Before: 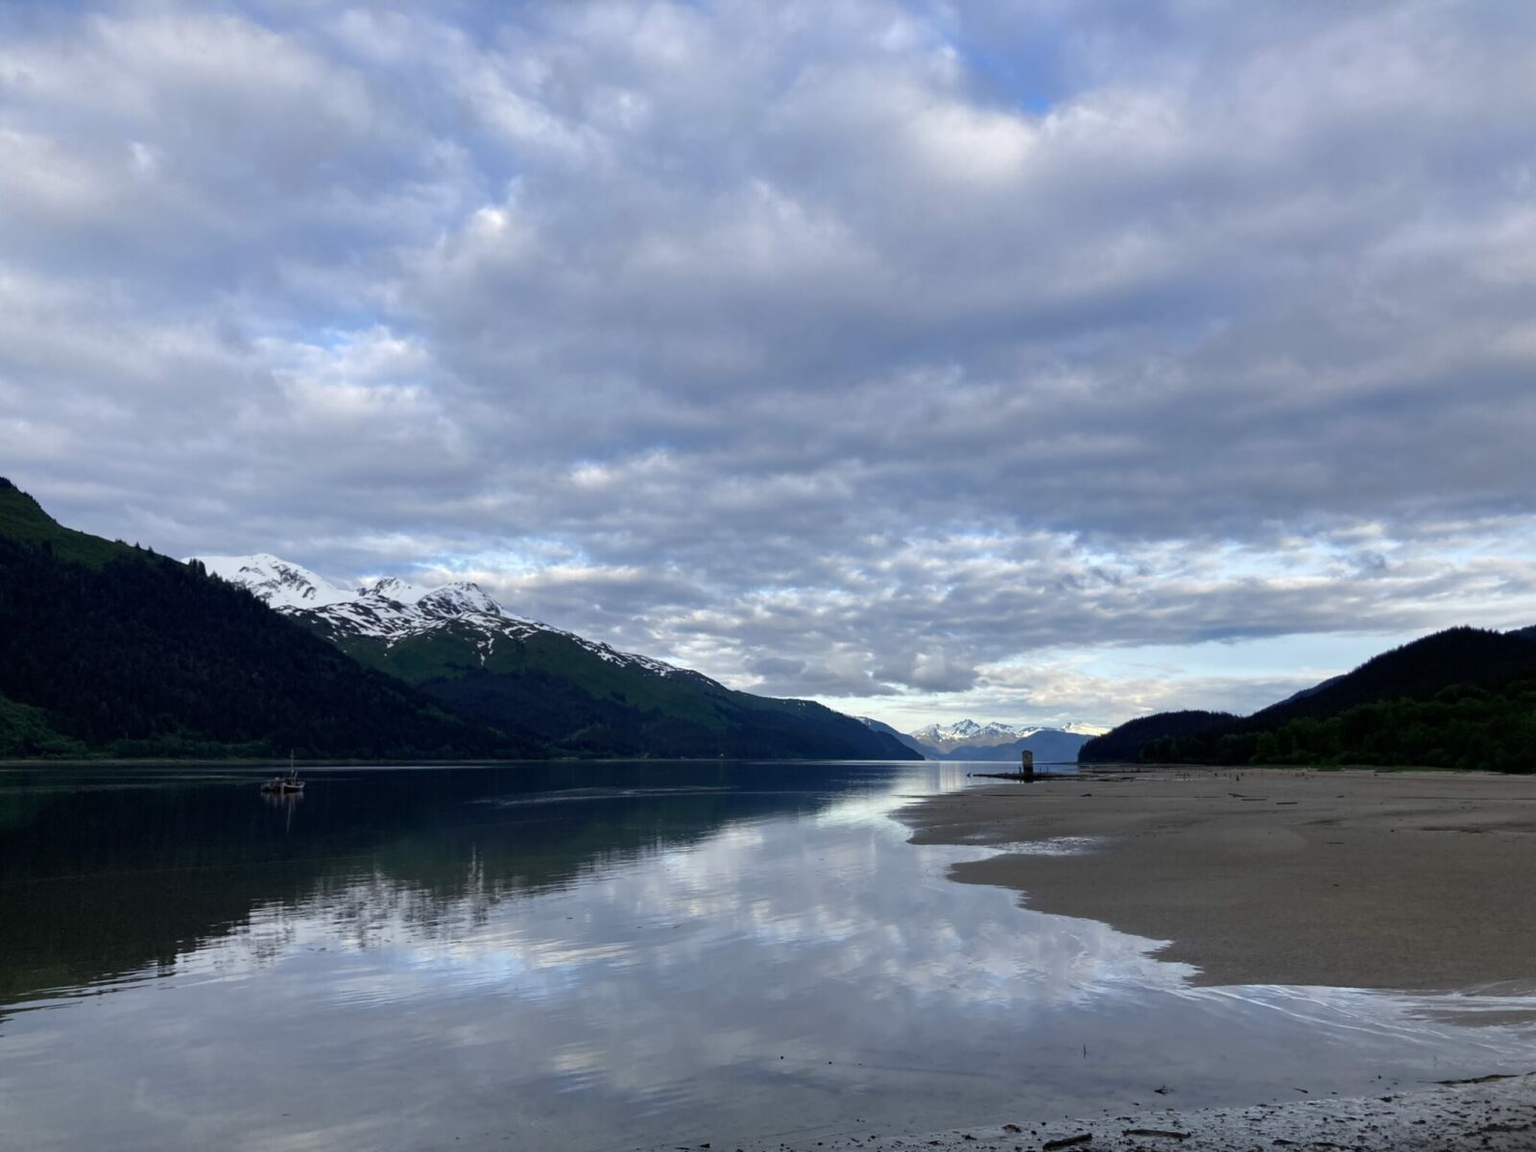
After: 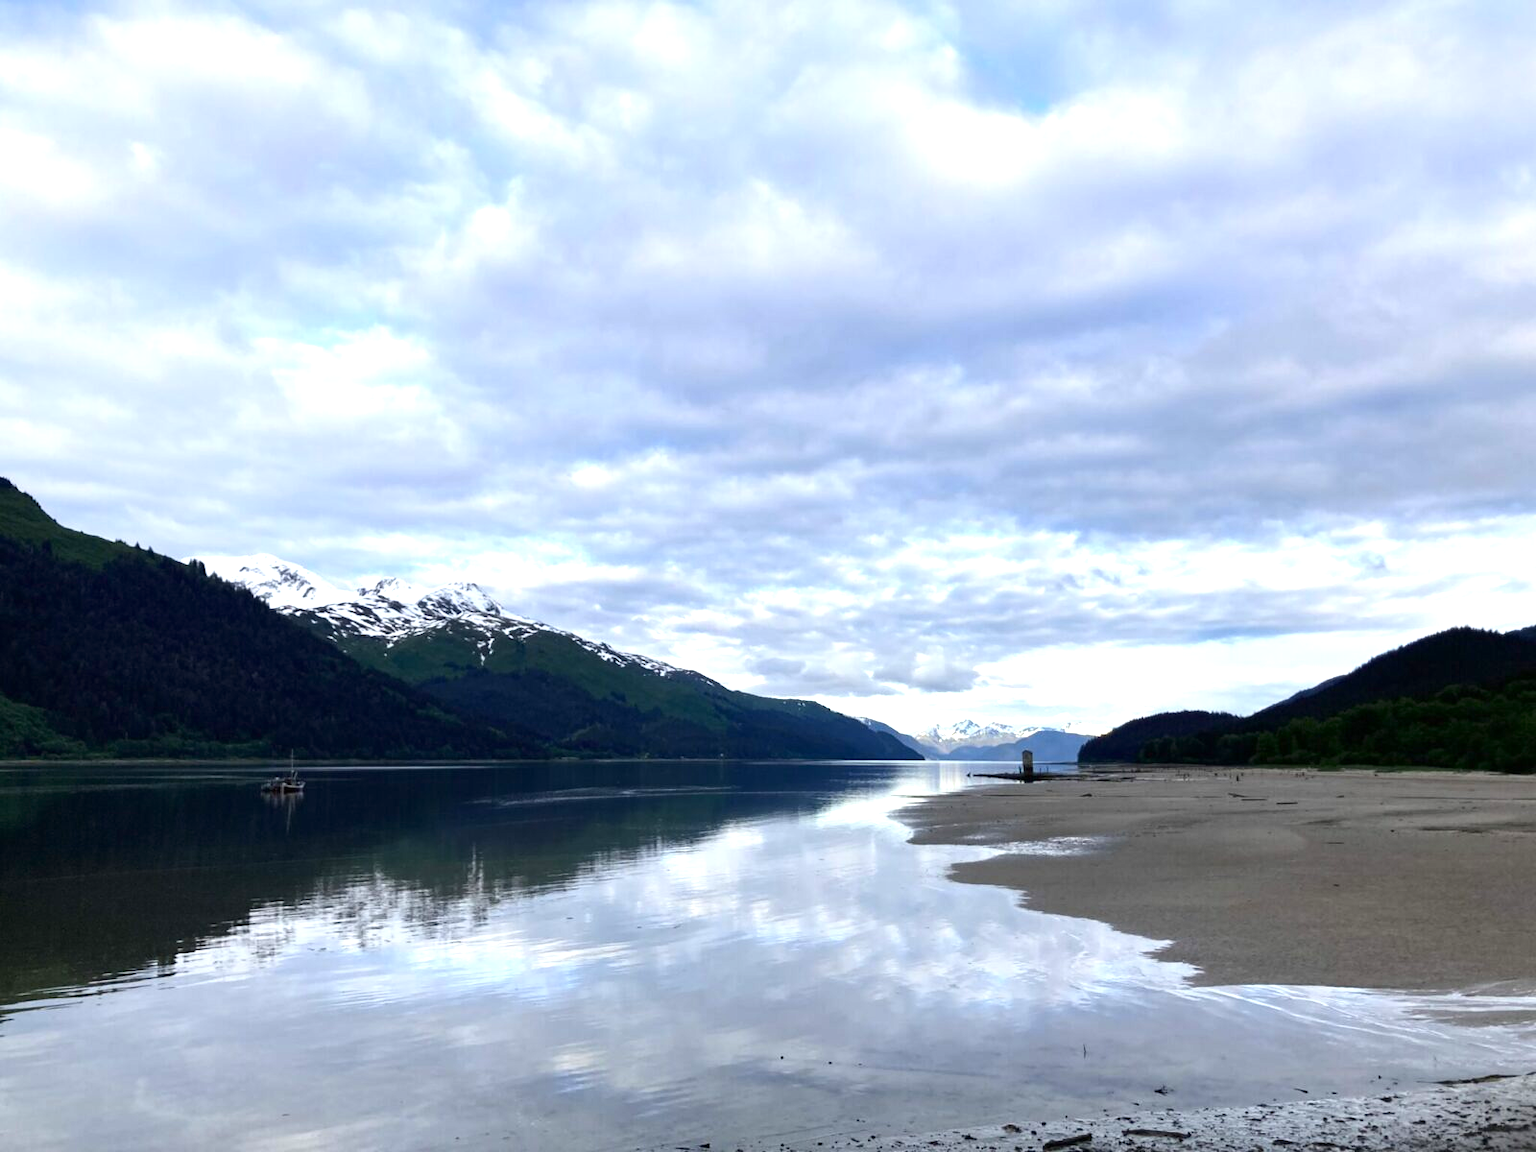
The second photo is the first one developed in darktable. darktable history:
contrast brightness saturation: contrast 0.138
exposure: black level correction 0, exposure 1 EV, compensate highlight preservation false
